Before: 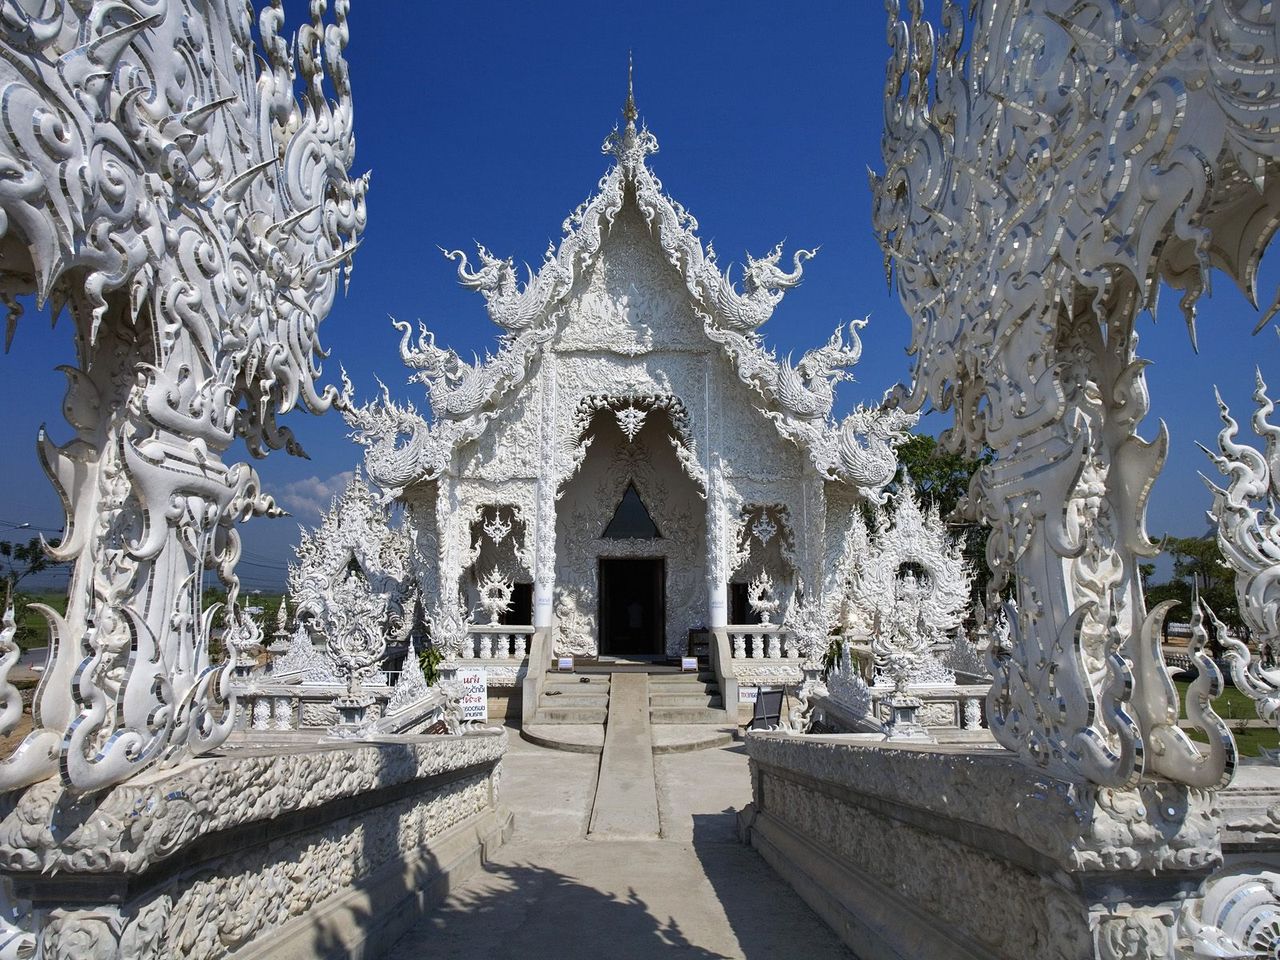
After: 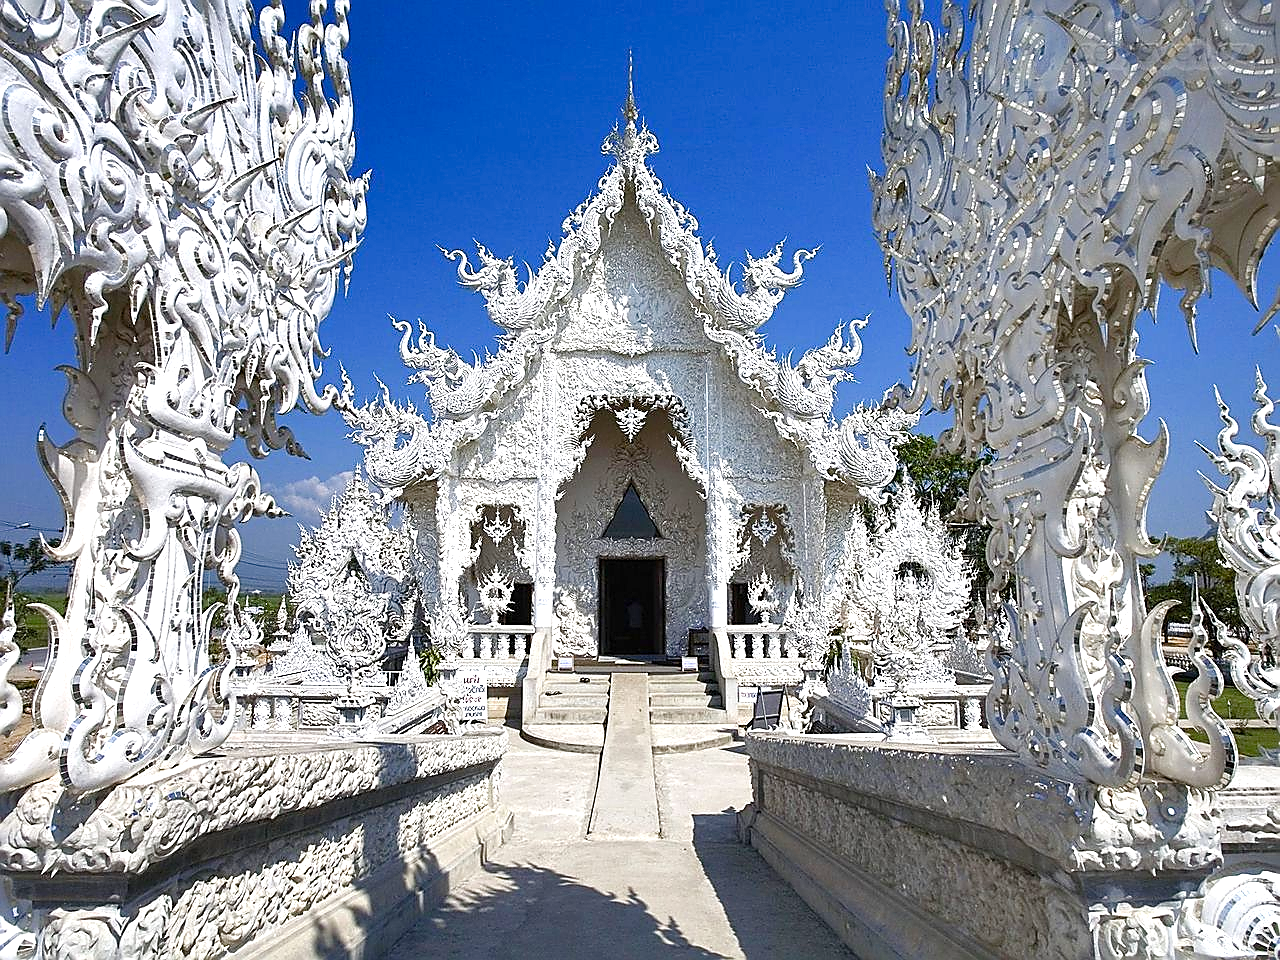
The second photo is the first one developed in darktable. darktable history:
exposure: exposure 0.935 EV, compensate highlight preservation false
sharpen: radius 1.4, amount 1.25, threshold 0.7
color balance rgb: perceptual saturation grading › global saturation 20%, perceptual saturation grading › highlights -50%, perceptual saturation grading › shadows 30%
